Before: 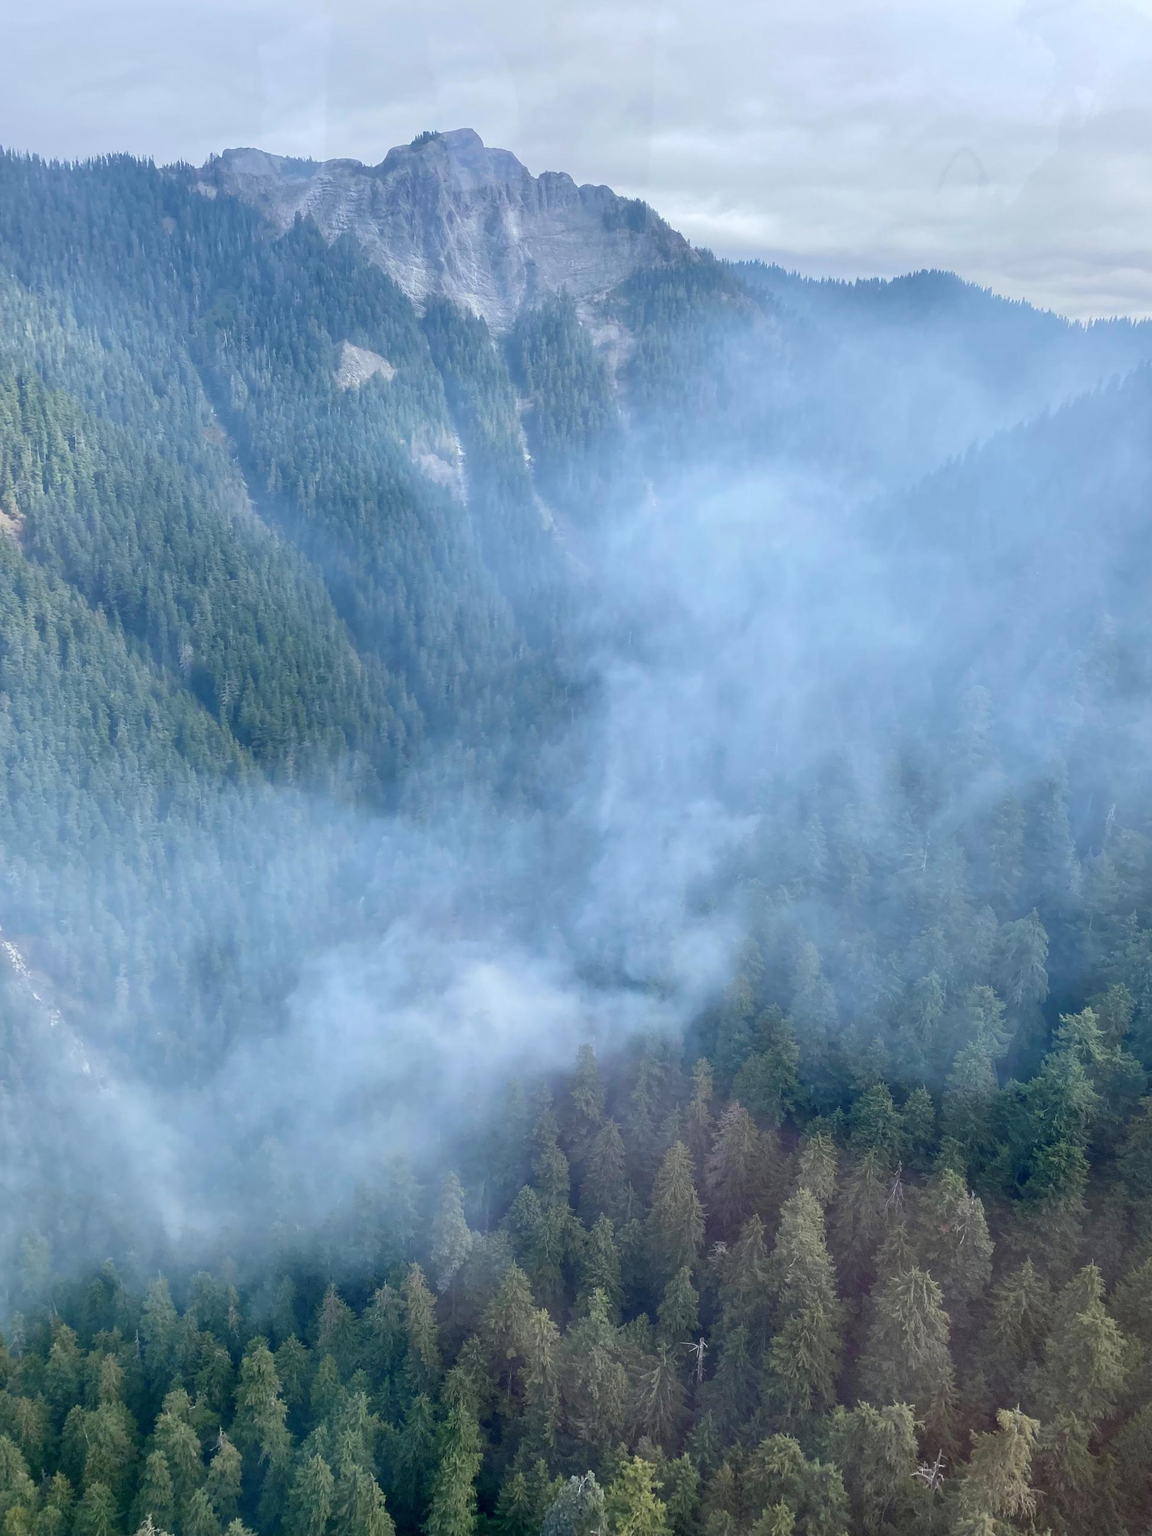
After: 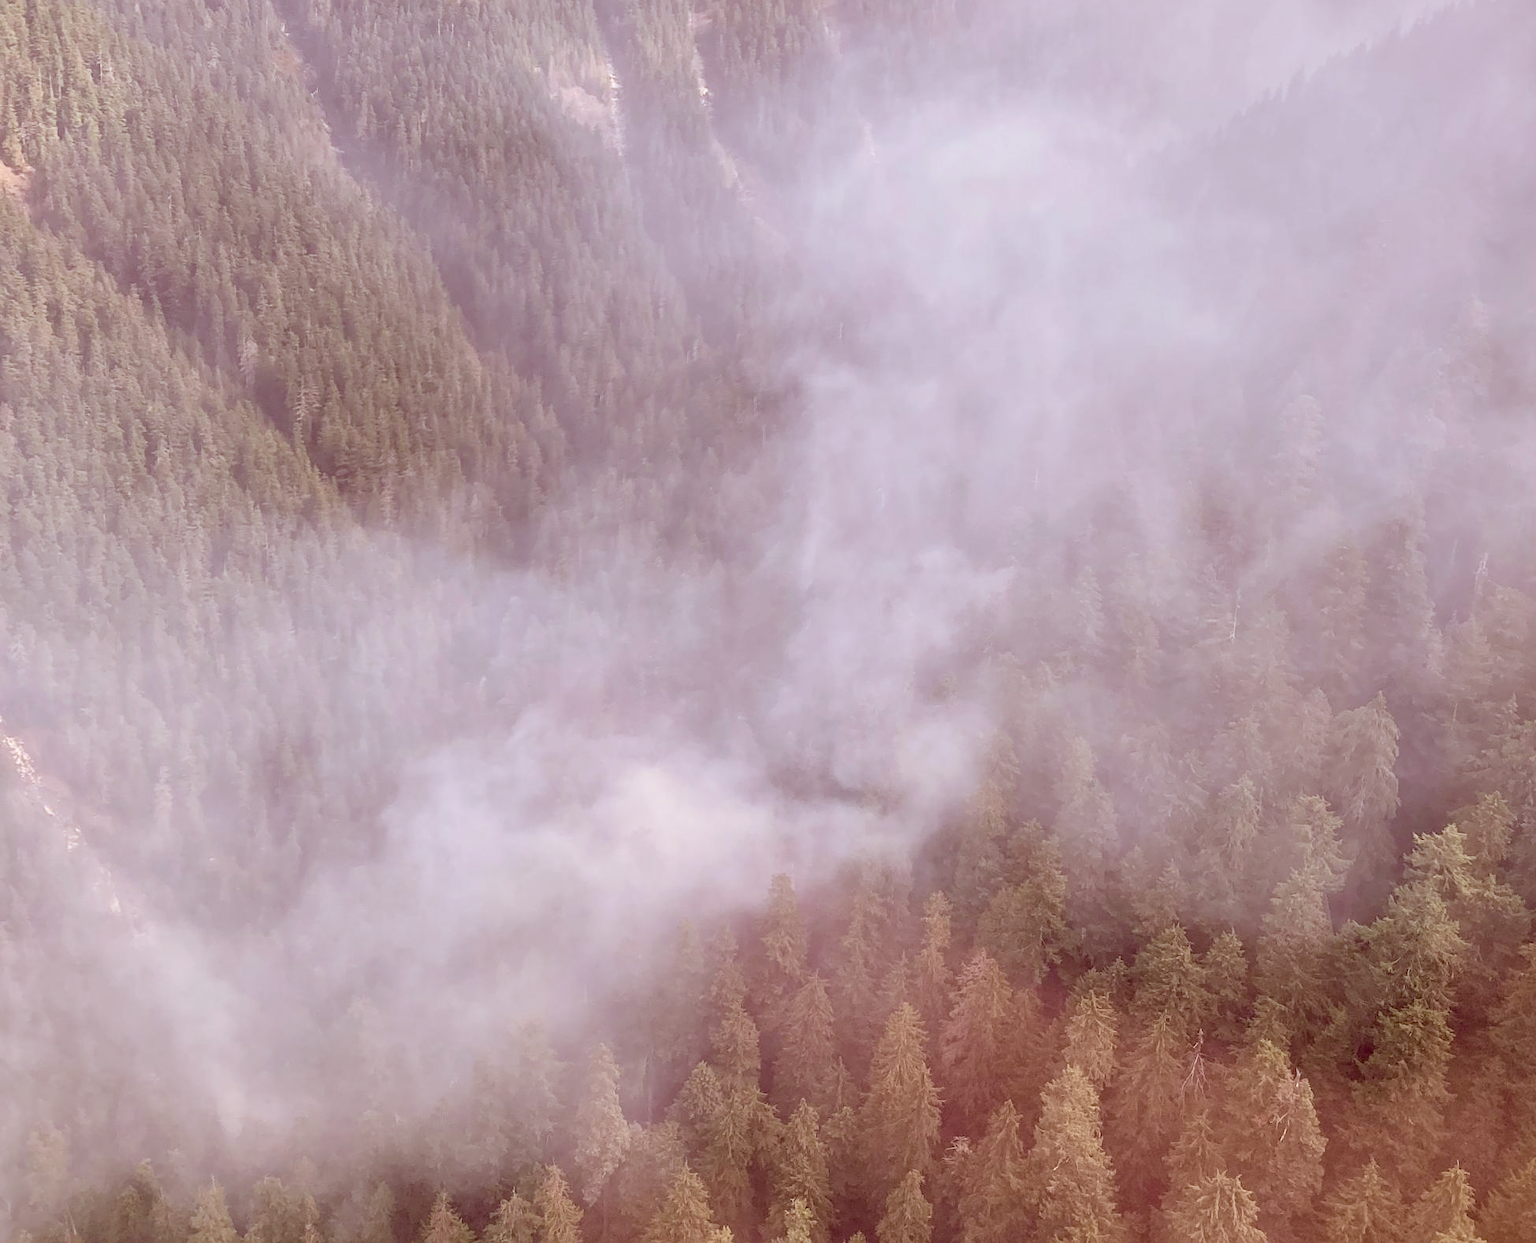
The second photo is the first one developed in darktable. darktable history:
sharpen: amount 0.2
contrast brightness saturation: brightness 0.15
color correction: highlights a* 9.03, highlights b* 8.71, shadows a* 40, shadows b* 40, saturation 0.8
crop and rotate: top 25.357%, bottom 13.942%
